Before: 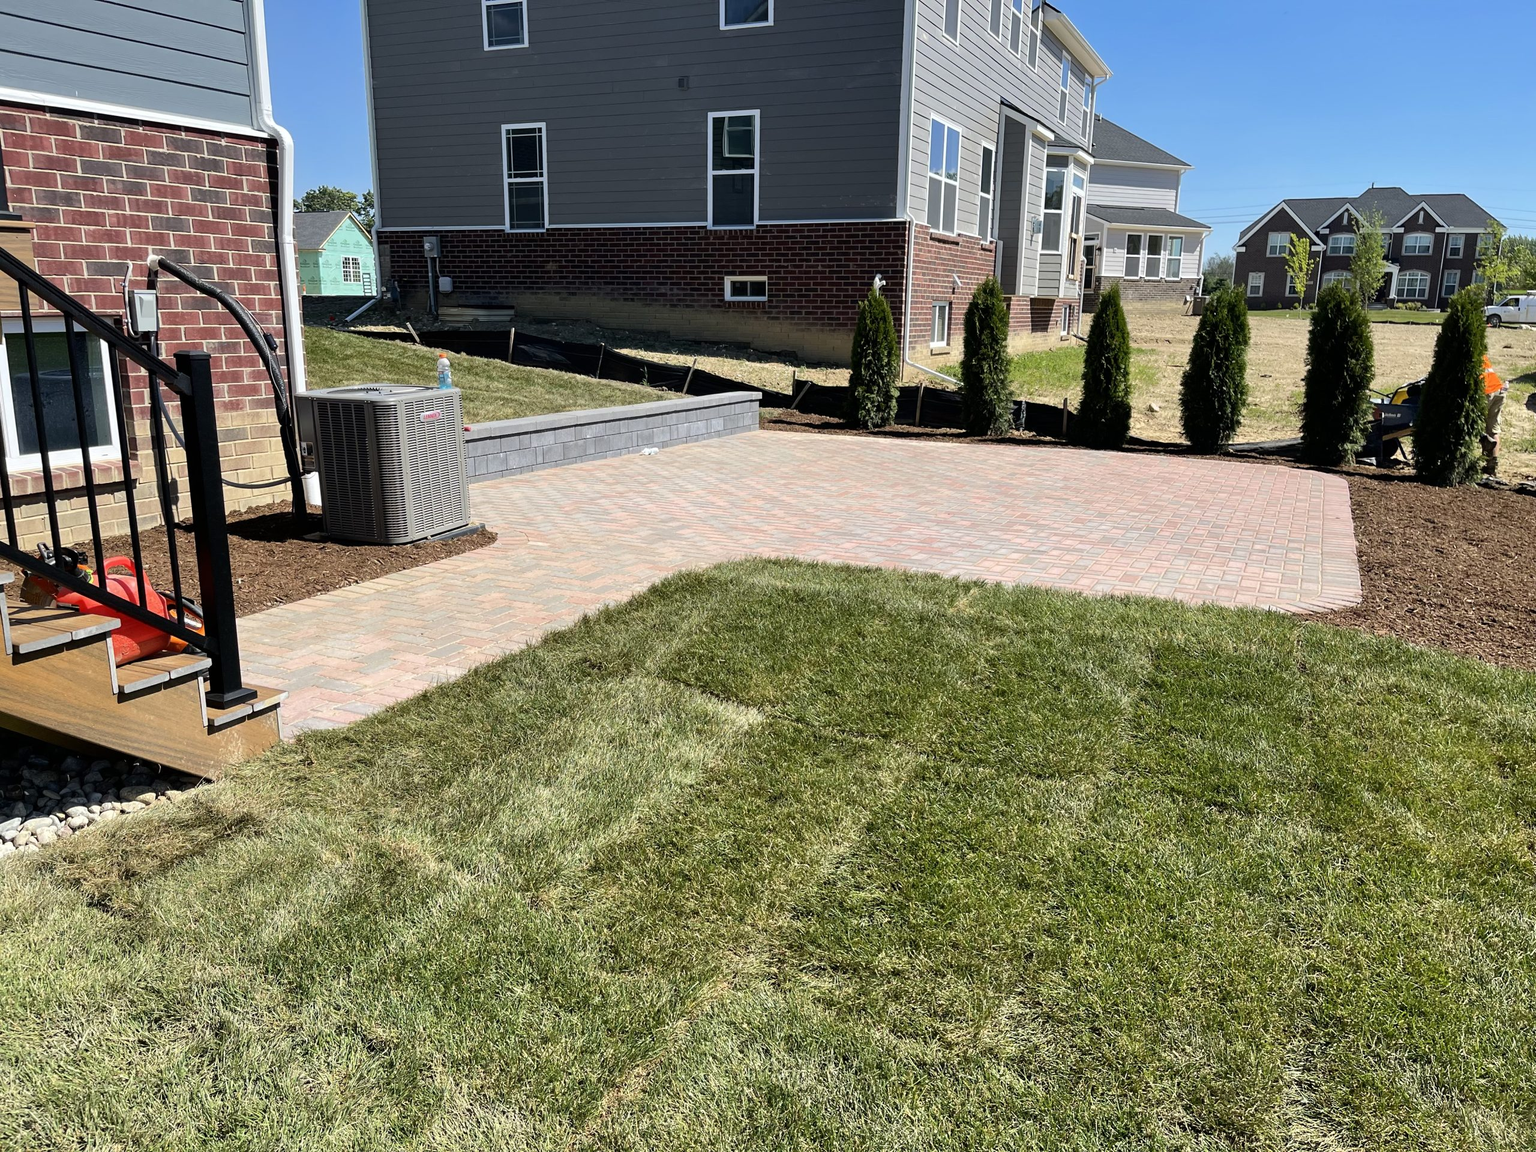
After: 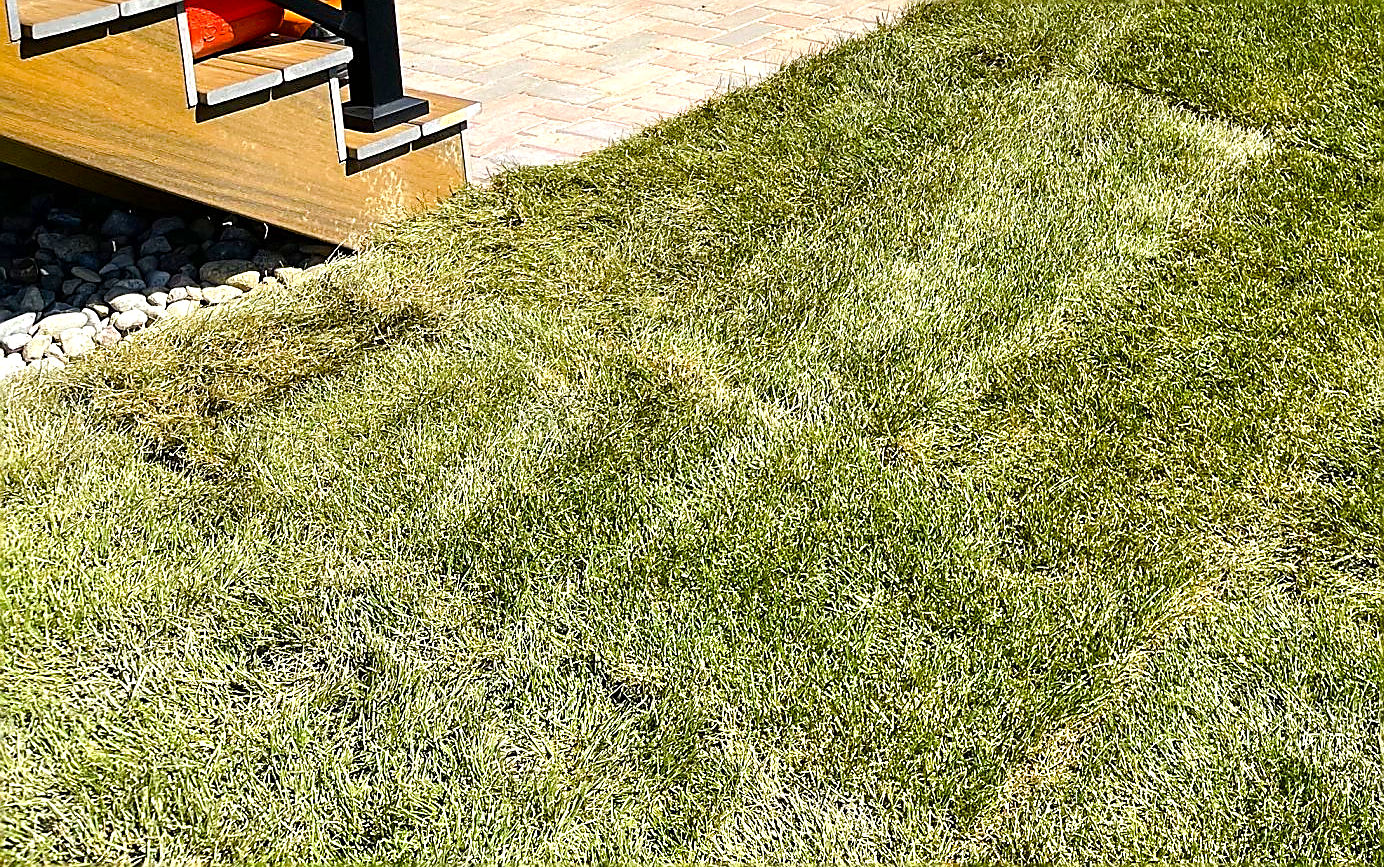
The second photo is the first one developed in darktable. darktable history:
crop and rotate: top 54.734%, right 45.909%, bottom 0.105%
sharpen: radius 1.42, amount 1.261, threshold 0.746
color balance rgb: perceptual saturation grading › global saturation 39.283%, perceptual saturation grading › highlights -25.785%, perceptual saturation grading › mid-tones 34.83%, perceptual saturation grading › shadows 34.659%, perceptual brilliance grading › global brilliance 12.783%, global vibrance 20%
